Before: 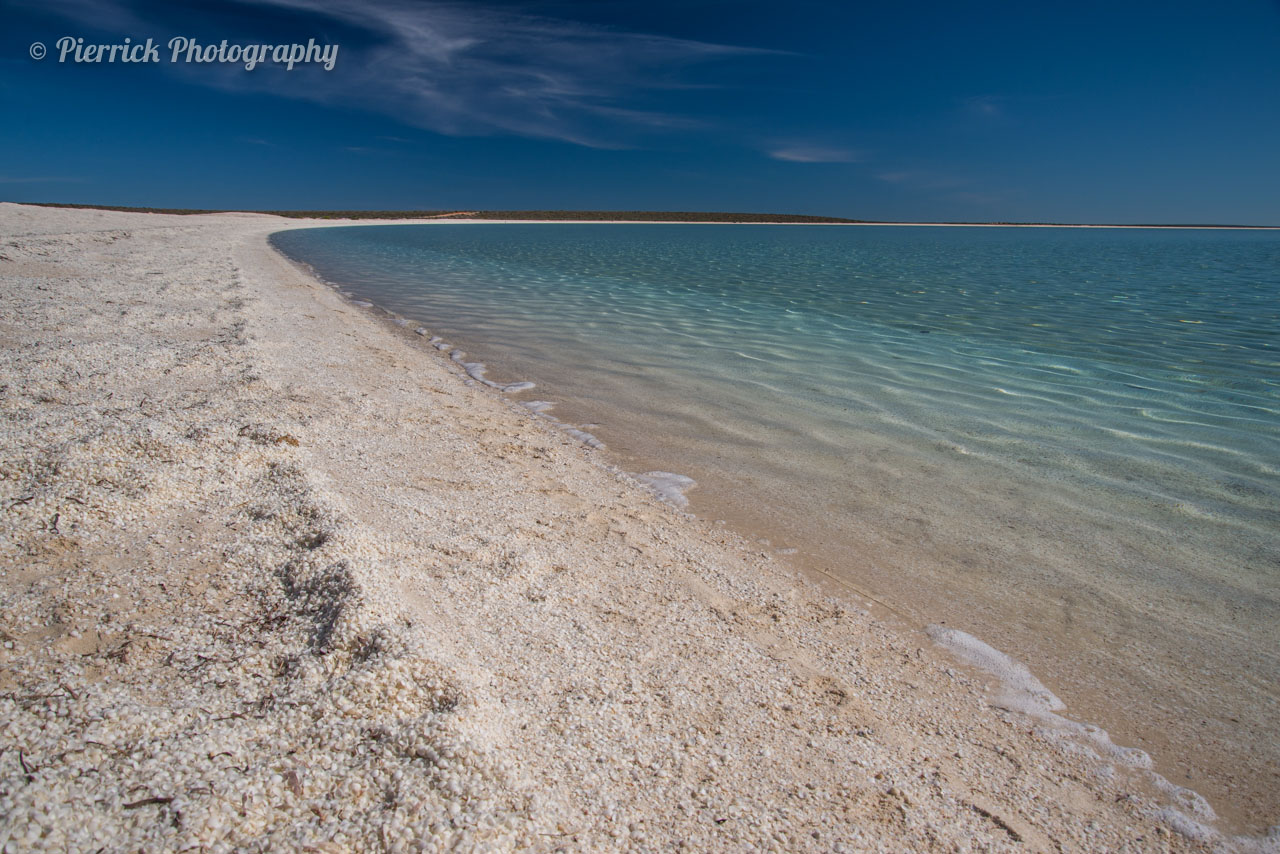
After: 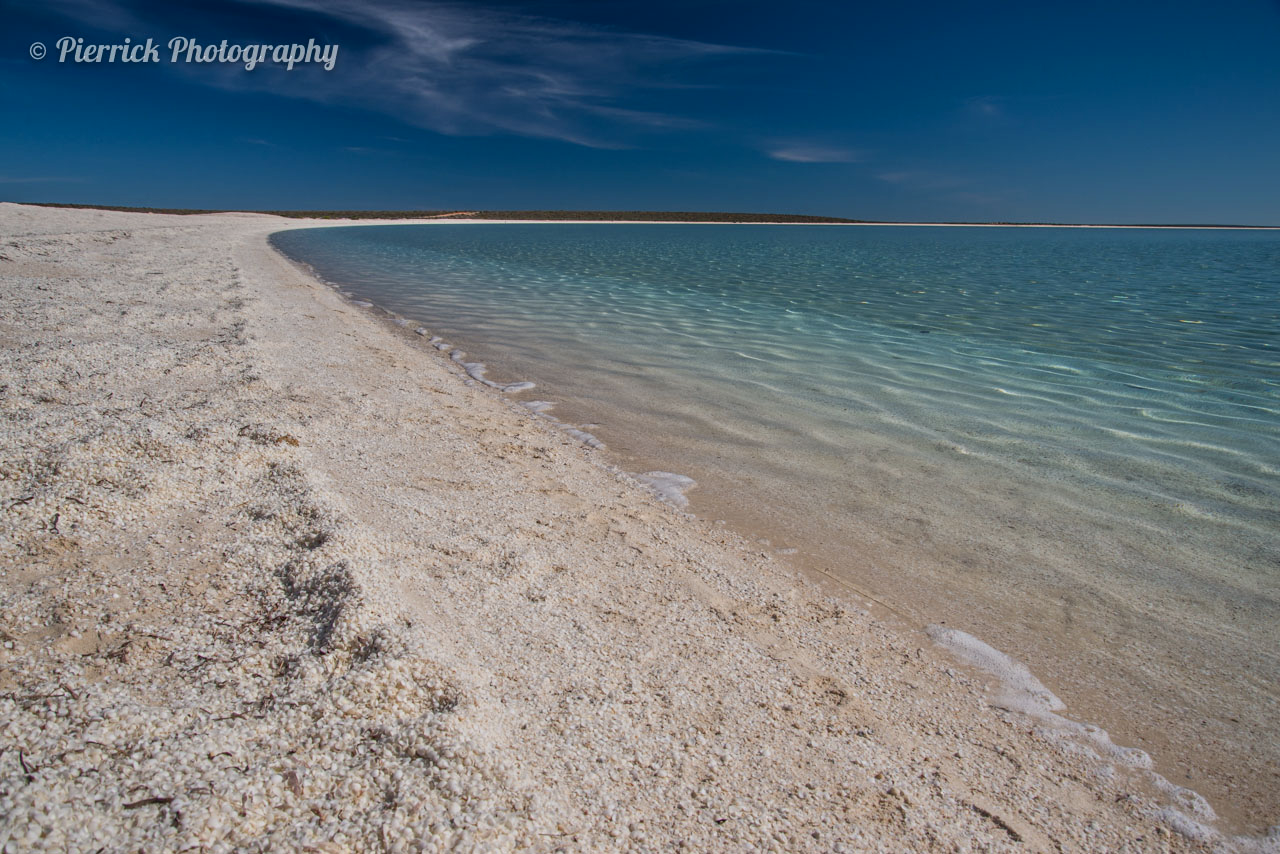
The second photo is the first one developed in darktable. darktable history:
tone equalizer: -8 EV -0.002 EV, -7 EV 0.005 EV, -6 EV -0.016 EV, -5 EV 0.021 EV, -4 EV -0.023 EV, -3 EV 0.026 EV, -2 EV -0.084 EV, -1 EV -0.281 EV, +0 EV -0.608 EV
shadows and highlights: shadows -28.36, highlights 29.54
contrast brightness saturation: contrast 0.149, brightness 0.051
